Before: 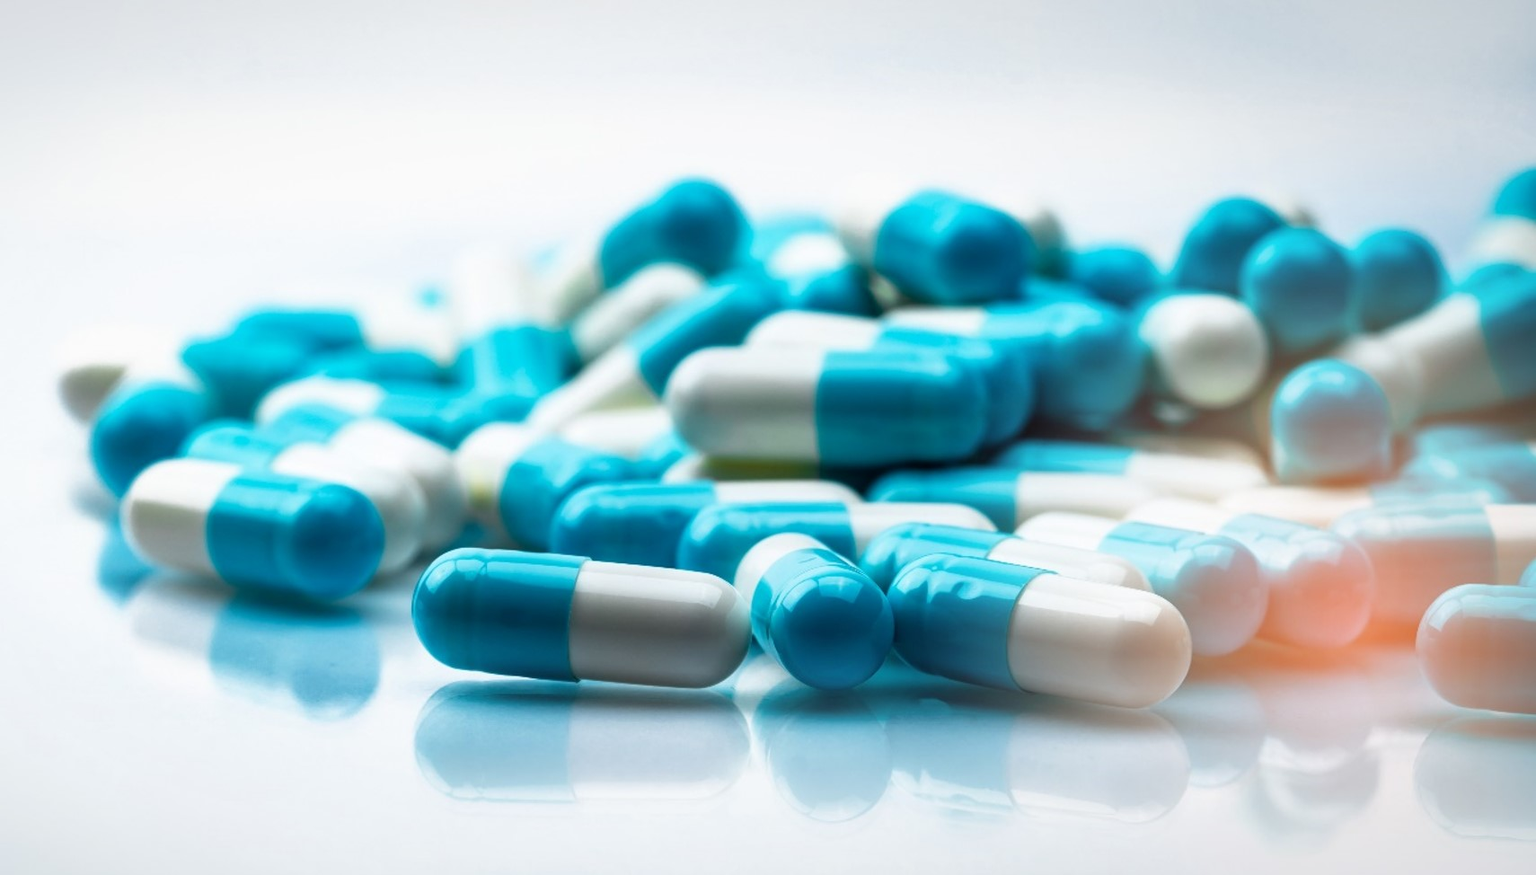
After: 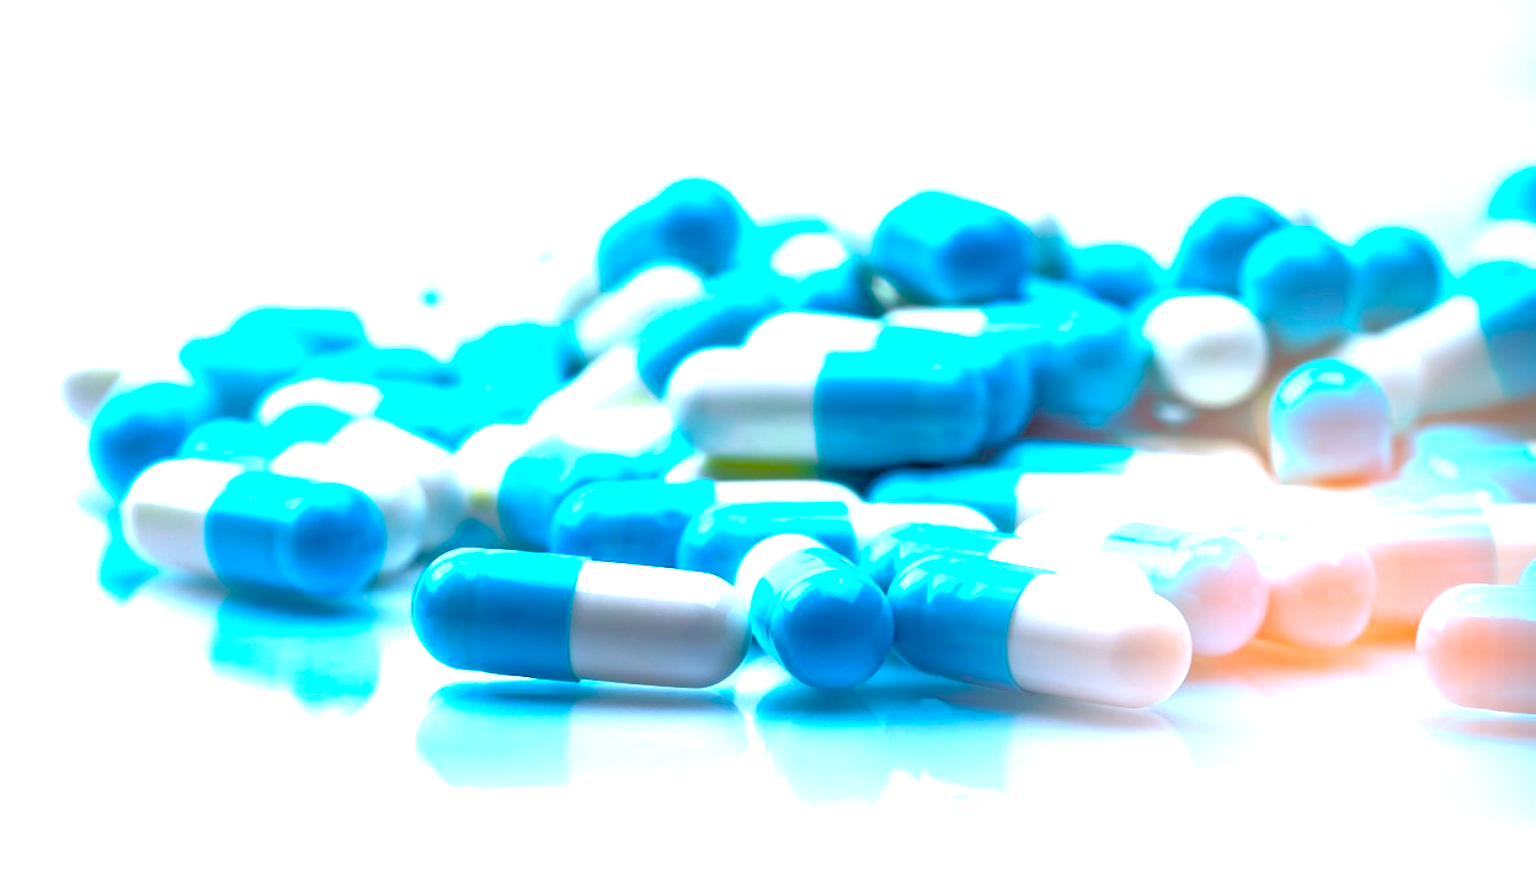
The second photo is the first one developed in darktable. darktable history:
color balance rgb: perceptual saturation grading › global saturation 30%, global vibrance 20%
white balance: red 0.967, blue 1.119, emerald 0.756
exposure: black level correction 0, exposure 1.1 EV, compensate highlight preservation false
tone equalizer: -7 EV 0.15 EV, -6 EV 0.6 EV, -5 EV 1.15 EV, -4 EV 1.33 EV, -3 EV 1.15 EV, -2 EV 0.6 EV, -1 EV 0.15 EV, mask exposure compensation -0.5 EV
